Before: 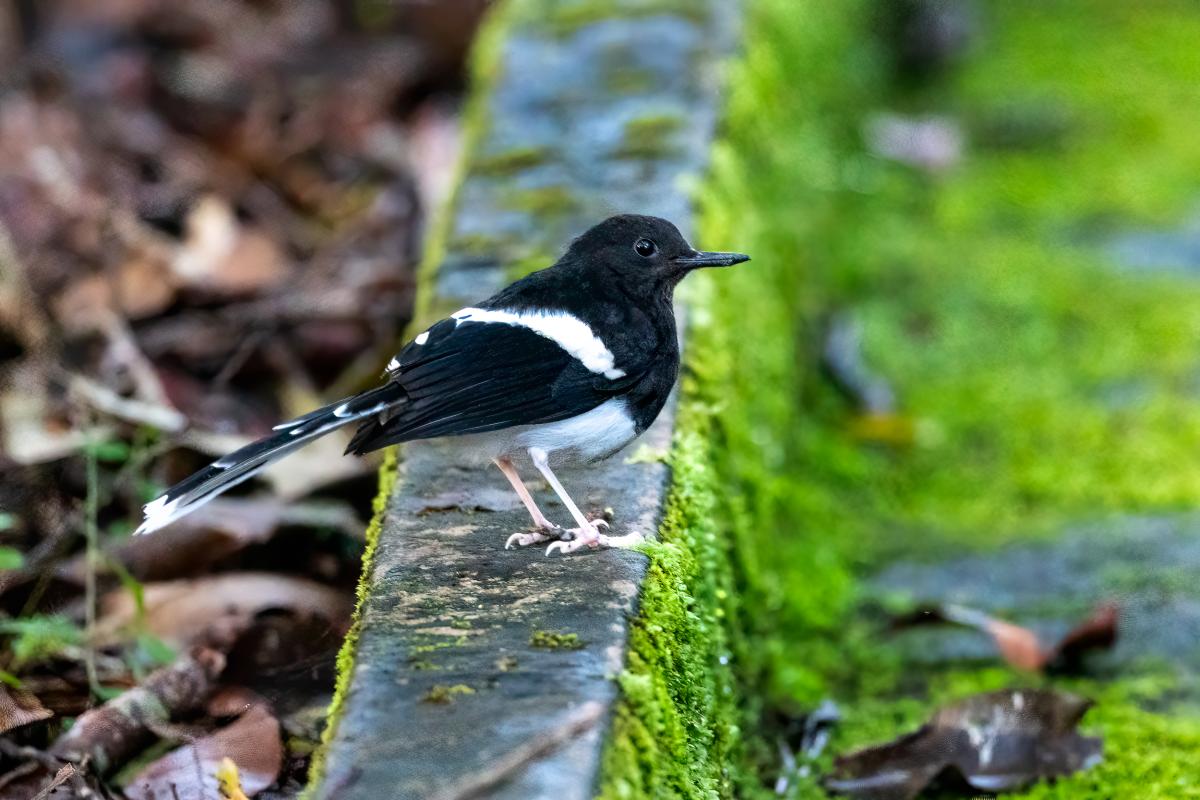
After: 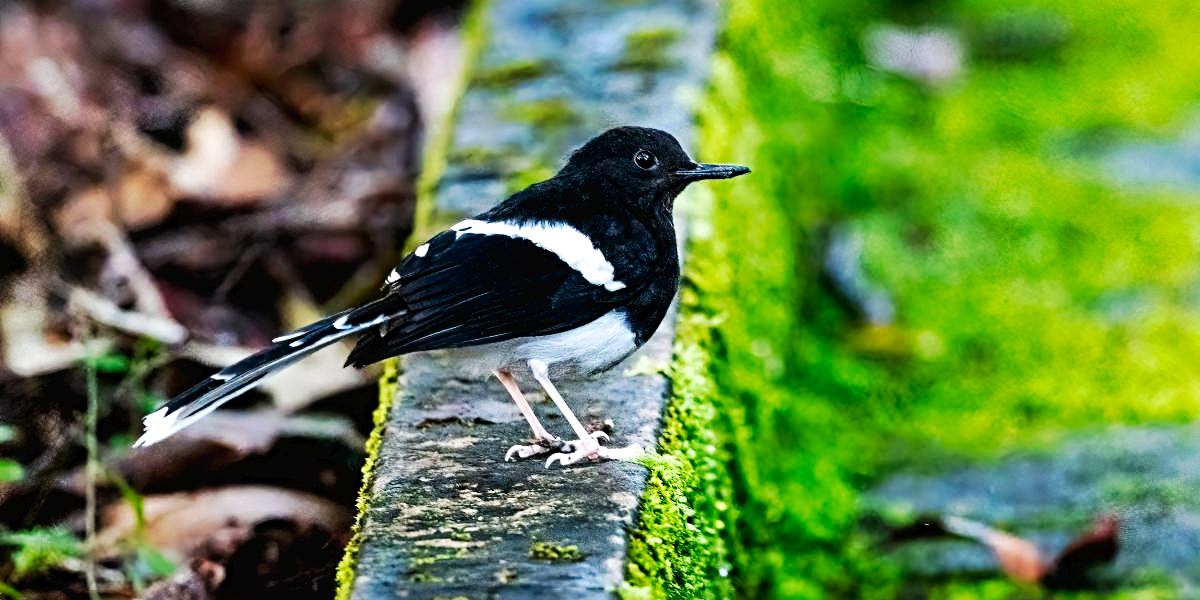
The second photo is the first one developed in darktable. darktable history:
crop: top 11.022%, bottom 13.915%
sharpen: radius 3.987
tone curve: curves: ch0 [(0, 0) (0.003, 0.016) (0.011, 0.016) (0.025, 0.016) (0.044, 0.016) (0.069, 0.016) (0.1, 0.026) (0.136, 0.047) (0.177, 0.088) (0.224, 0.14) (0.277, 0.2) (0.335, 0.276) (0.399, 0.37) (0.468, 0.47) (0.543, 0.583) (0.623, 0.698) (0.709, 0.779) (0.801, 0.858) (0.898, 0.929) (1, 1)], preserve colors none
